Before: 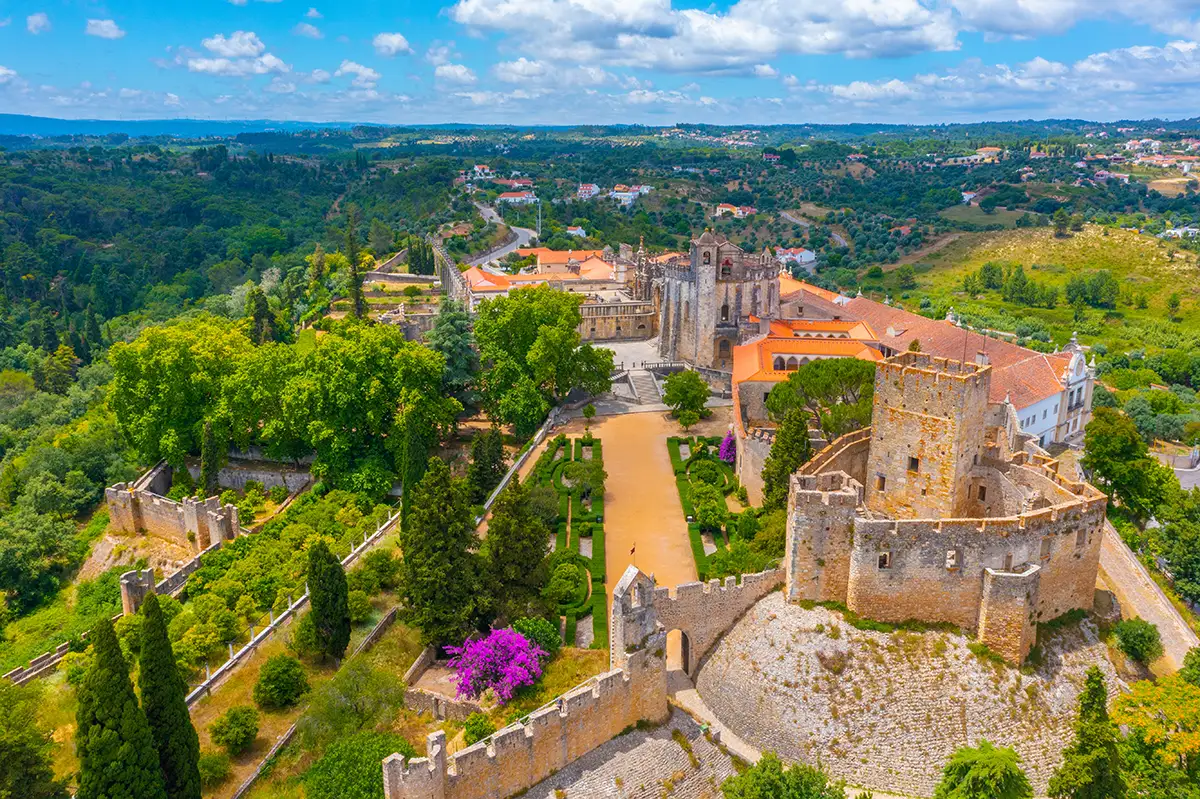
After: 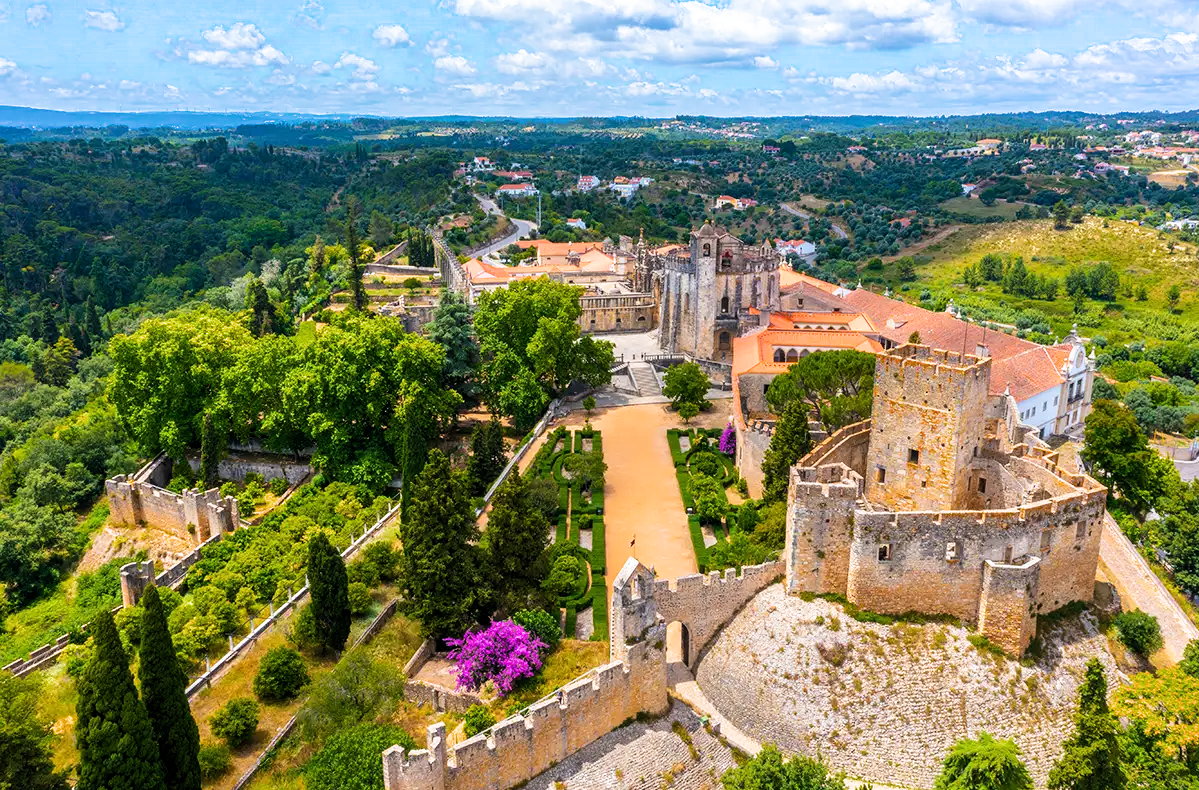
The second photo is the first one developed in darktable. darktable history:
filmic rgb: black relative exposure -12.8 EV, white relative exposure 2.8 EV, threshold 3 EV, target black luminance 0%, hardness 8.54, latitude 70.41%, contrast 1.133, shadows ↔ highlights balance -0.395%, color science v4 (2020), enable highlight reconstruction true
crop: top 1.049%, right 0.001%
tone equalizer: -8 EV -0.417 EV, -7 EV -0.389 EV, -6 EV -0.333 EV, -5 EV -0.222 EV, -3 EV 0.222 EV, -2 EV 0.333 EV, -1 EV 0.389 EV, +0 EV 0.417 EV, edges refinement/feathering 500, mask exposure compensation -1.57 EV, preserve details no
